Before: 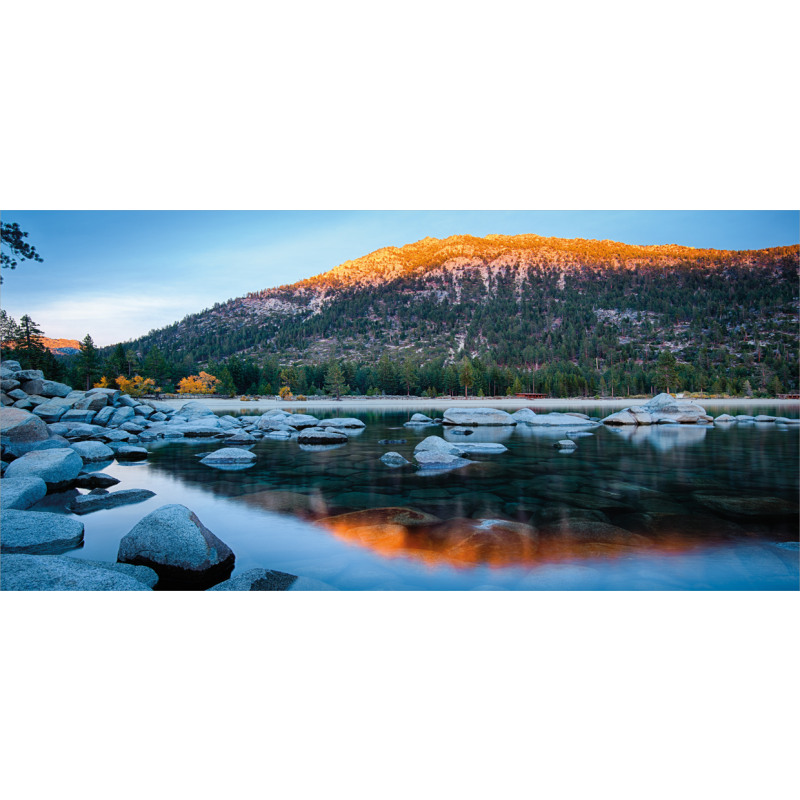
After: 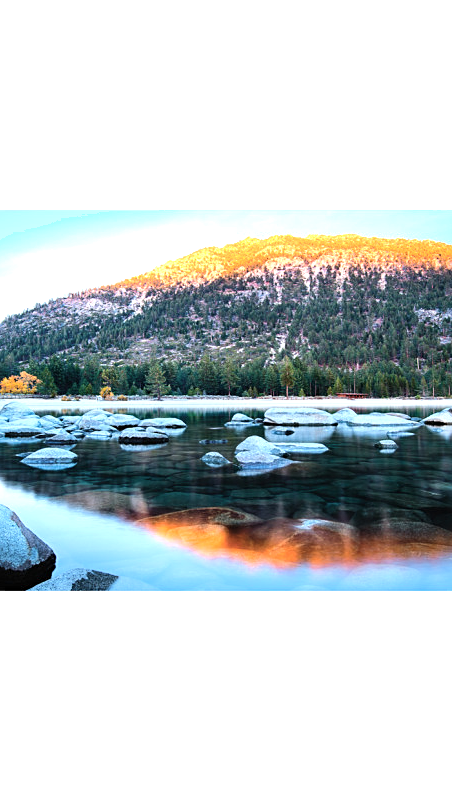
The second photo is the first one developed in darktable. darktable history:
crop and rotate: left 22.434%, right 21.051%
tone equalizer: -8 EV -0.397 EV, -7 EV -0.421 EV, -6 EV -0.319 EV, -5 EV -0.232 EV, -3 EV 0.213 EV, -2 EV 0.339 EV, -1 EV 0.364 EV, +0 EV 0.404 EV, edges refinement/feathering 500, mask exposure compensation -1.57 EV, preserve details no
exposure: black level correction 0, exposure 0.698 EV, compensate highlight preservation false
contrast brightness saturation: saturation -0.068
sharpen: amount 0.205
shadows and highlights: shadows -71.37, highlights 36.8, shadows color adjustment 97.67%, soften with gaussian
